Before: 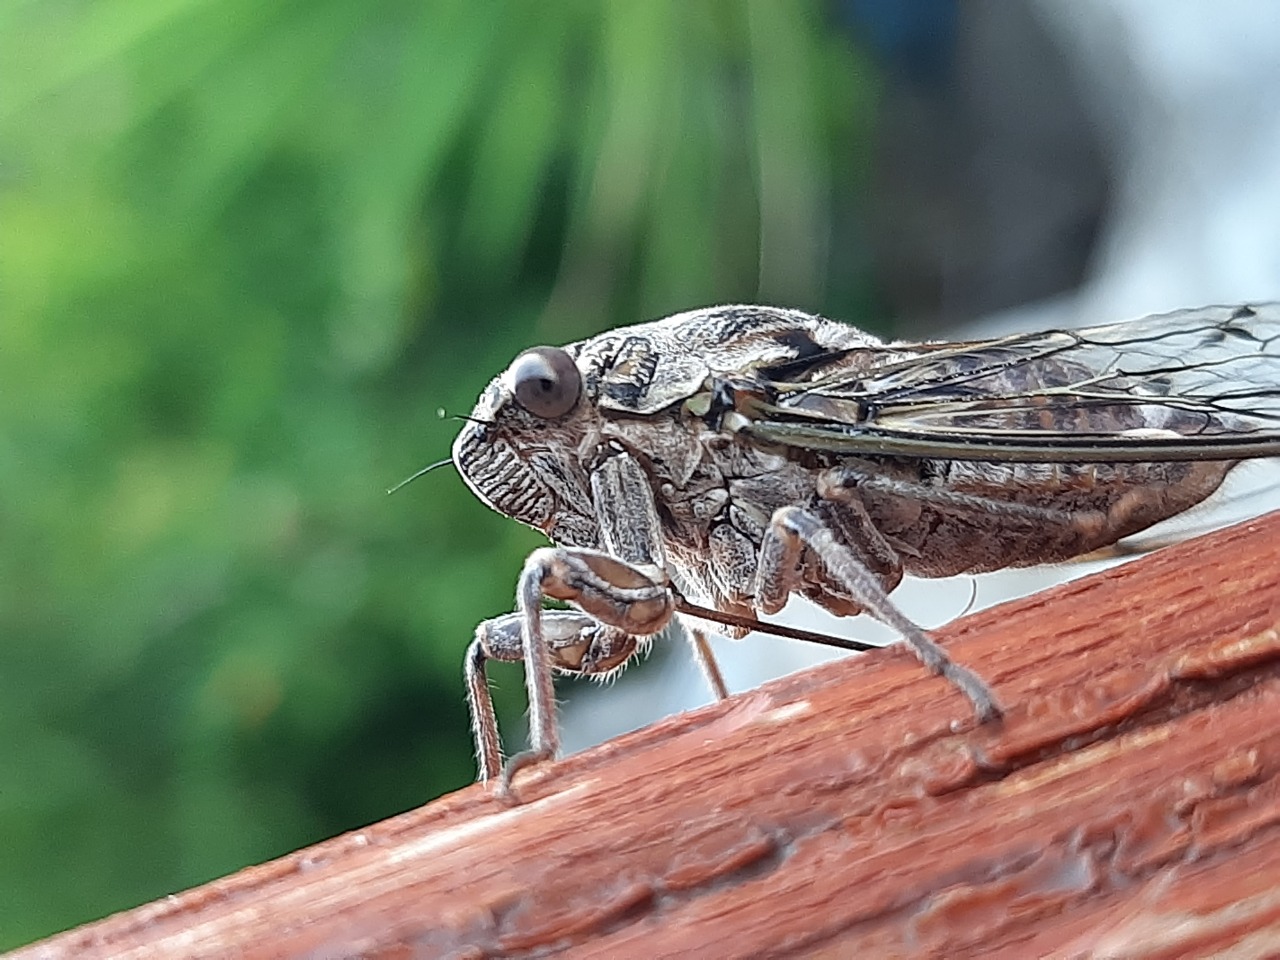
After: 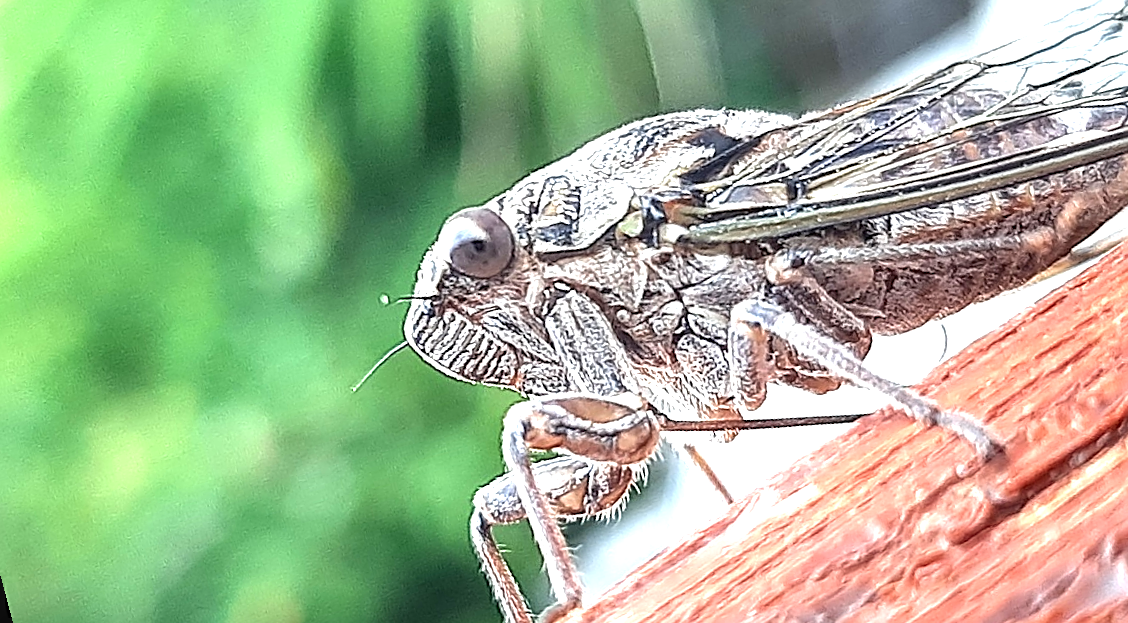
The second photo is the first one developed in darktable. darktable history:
sharpen: on, module defaults
rotate and perspective: rotation -14.8°, crop left 0.1, crop right 0.903, crop top 0.25, crop bottom 0.748
exposure: black level correction 0, exposure 1.35 EV, compensate exposure bias true, compensate highlight preservation false
crop and rotate: right 5.167%
local contrast: detail 130%
tone equalizer: on, module defaults
